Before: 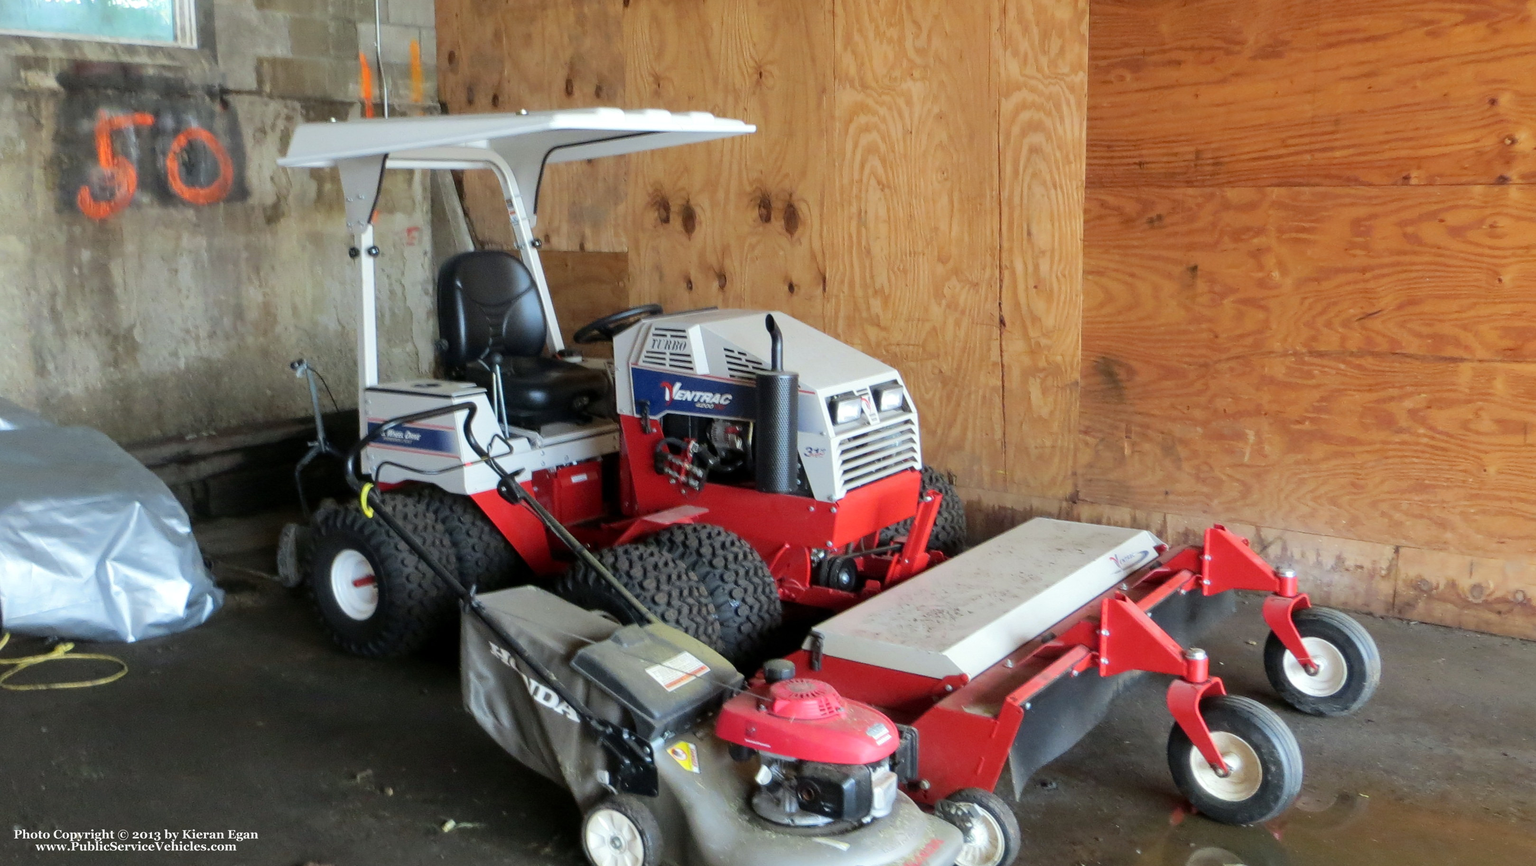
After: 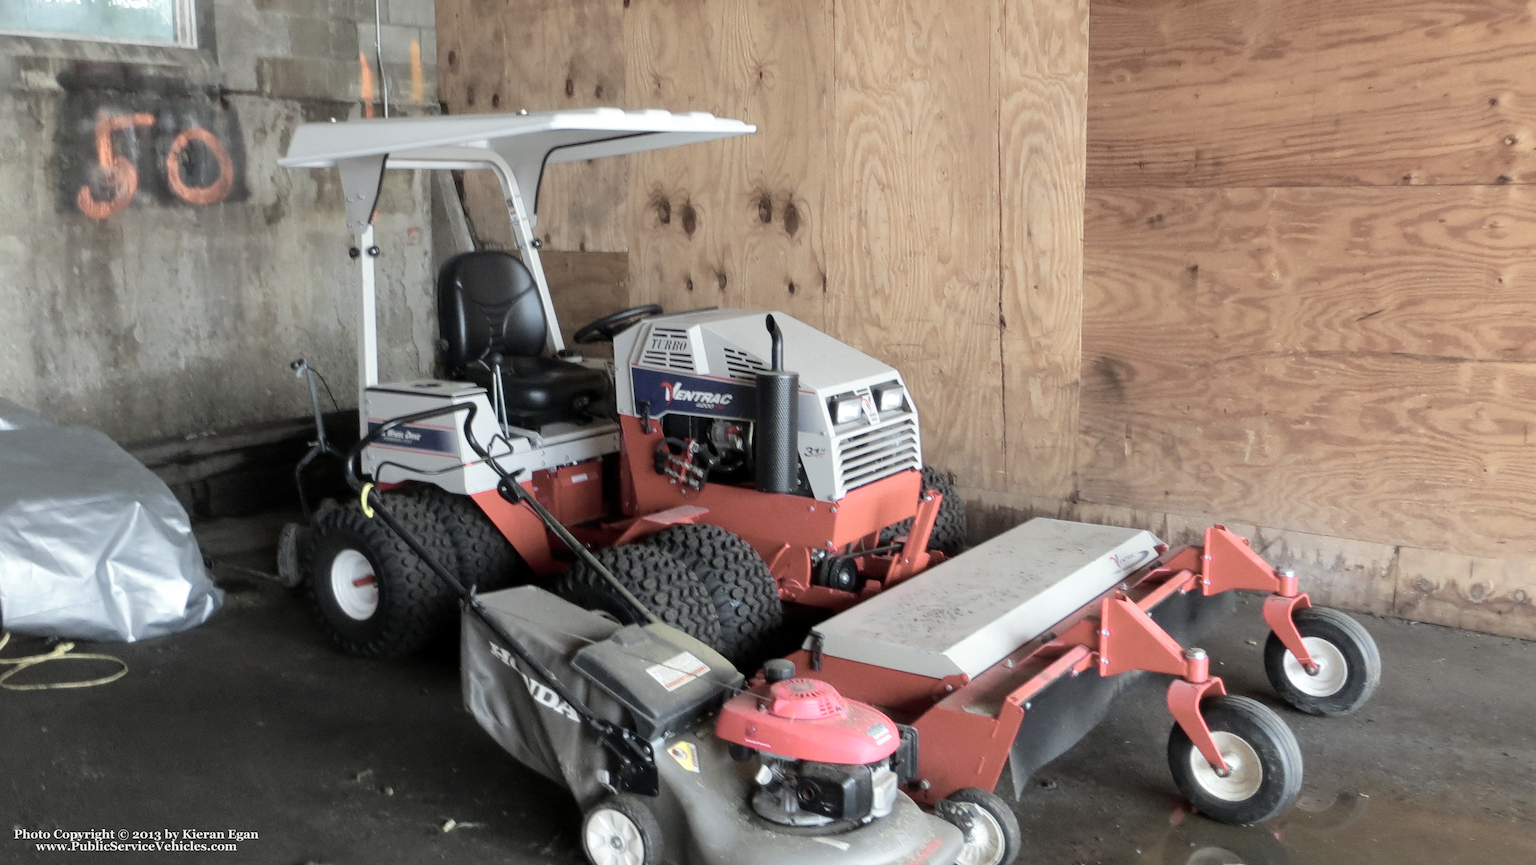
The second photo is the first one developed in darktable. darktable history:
color zones: curves: ch0 [(0, 0.6) (0.129, 0.585) (0.193, 0.596) (0.429, 0.5) (0.571, 0.5) (0.714, 0.5) (0.857, 0.5) (1, 0.6)]; ch1 [(0, 0.453) (0.112, 0.245) (0.213, 0.252) (0.429, 0.233) (0.571, 0.231) (0.683, 0.242) (0.857, 0.296) (1, 0.453)]
